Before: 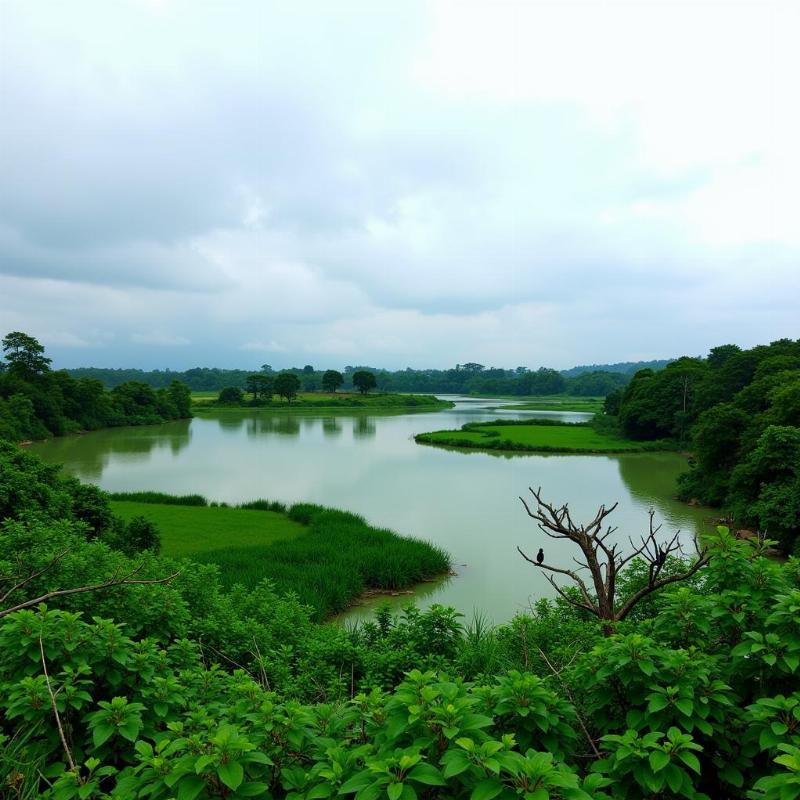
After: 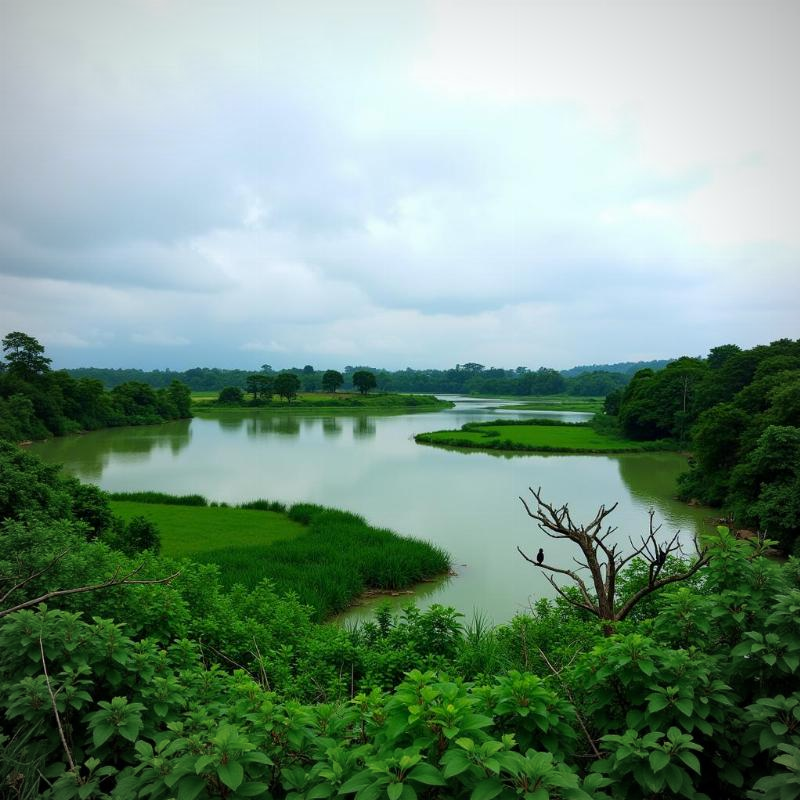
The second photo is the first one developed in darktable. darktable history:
color calibration: illuminant same as pipeline (D50), adaptation XYZ, x 0.346, y 0.358, temperature 5016.74 K
vignetting: fall-off radius 60.96%
